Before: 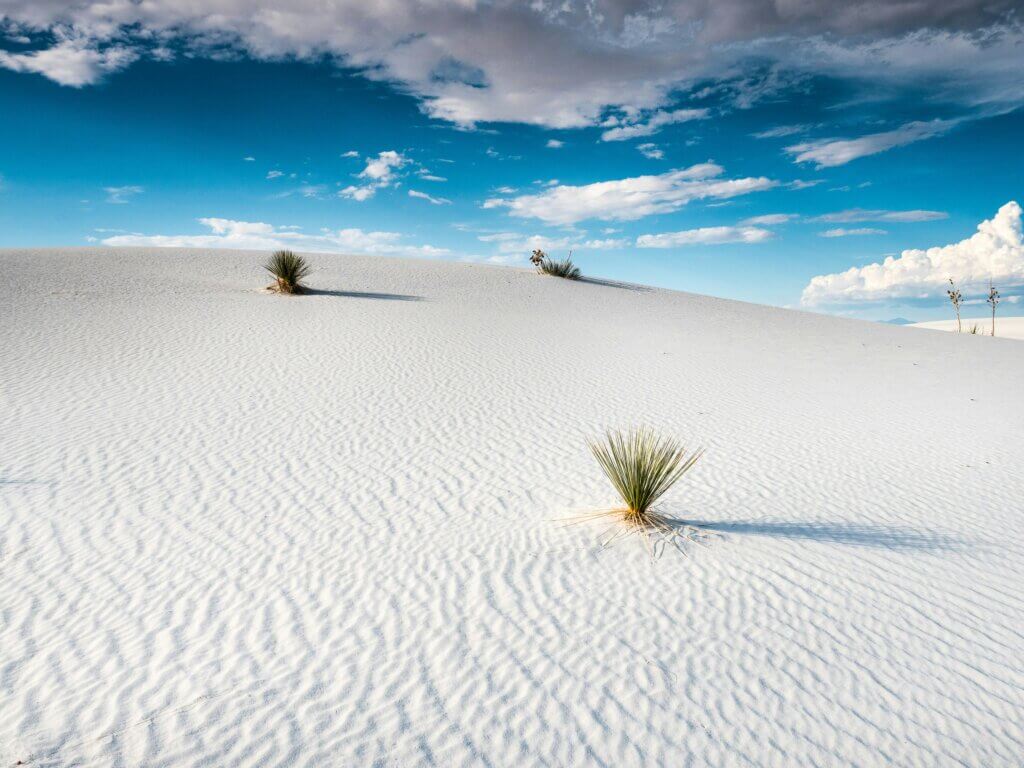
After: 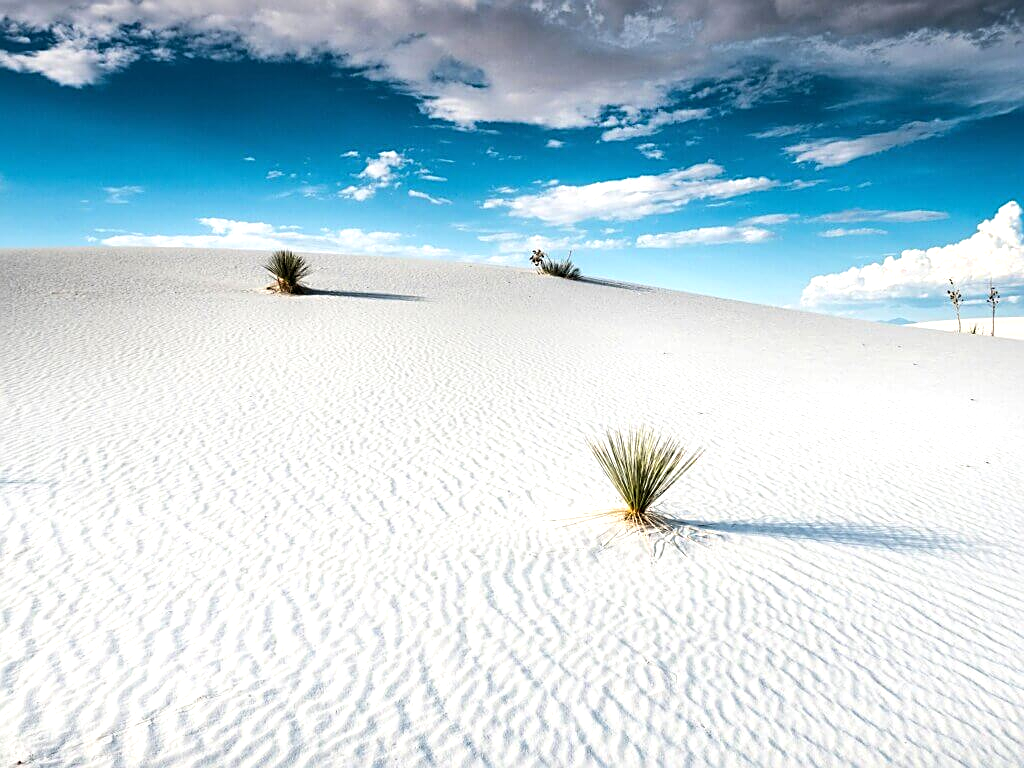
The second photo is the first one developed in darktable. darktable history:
sharpen: amount 0.564
tone equalizer: -8 EV -0.449 EV, -7 EV -0.422 EV, -6 EV -0.336 EV, -5 EV -0.216 EV, -3 EV 0.202 EV, -2 EV 0.357 EV, -1 EV 0.383 EV, +0 EV 0.447 EV, edges refinement/feathering 500, mask exposure compensation -1.57 EV, preserve details no
